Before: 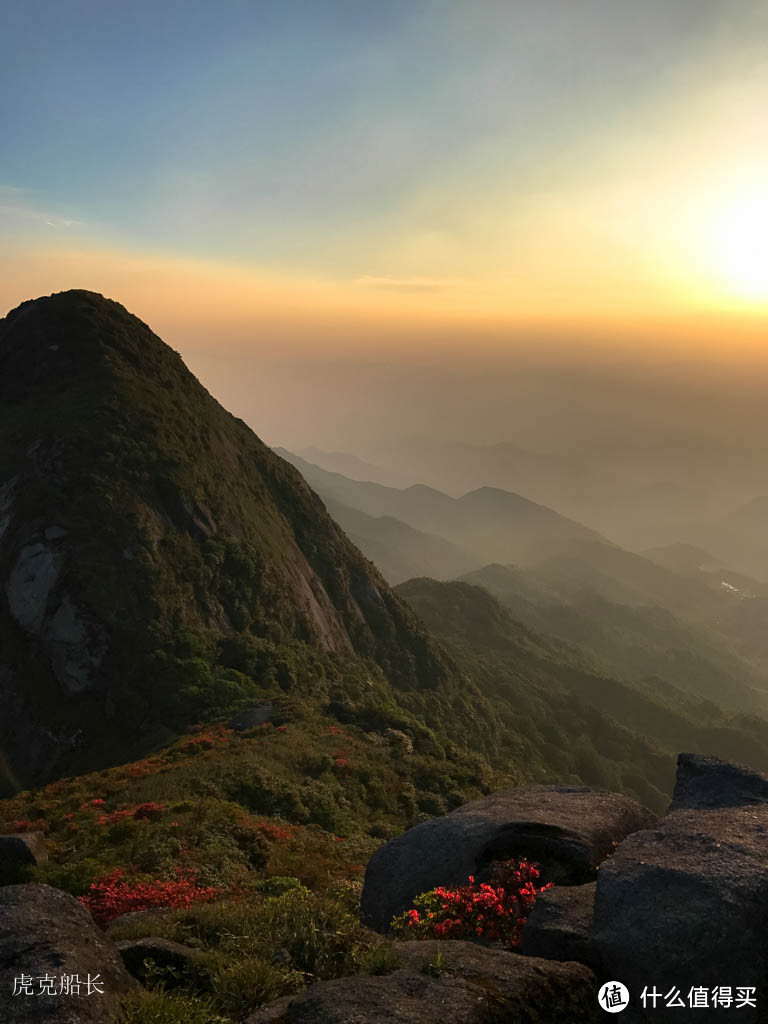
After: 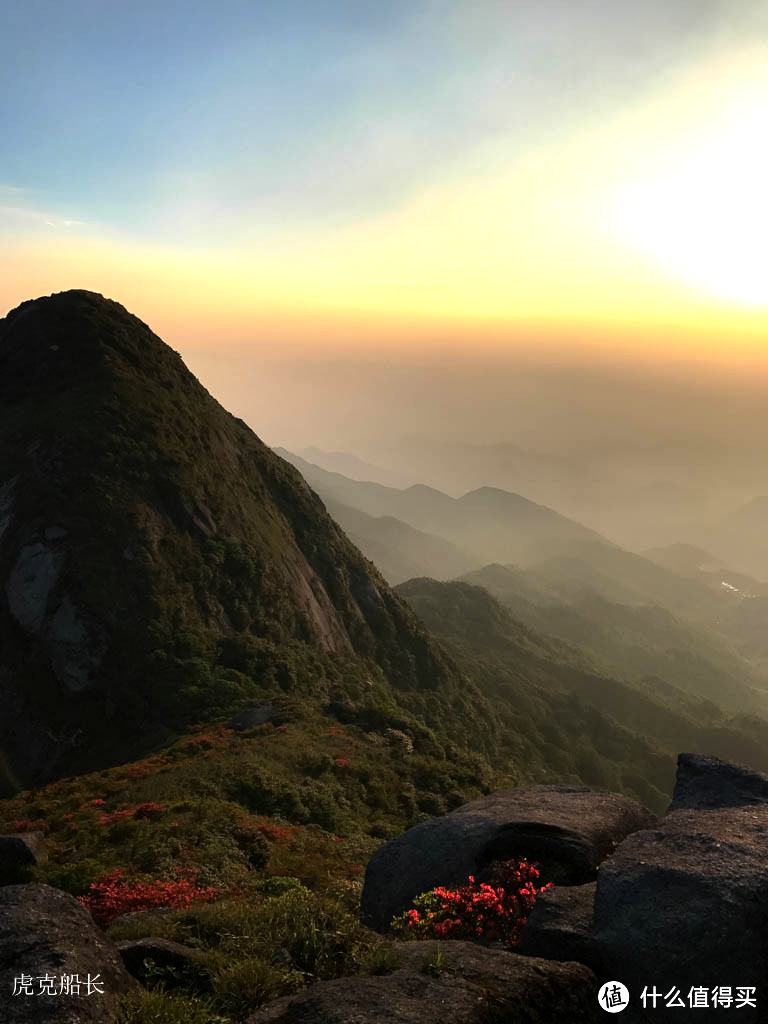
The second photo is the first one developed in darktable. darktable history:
tone equalizer: -8 EV -0.754 EV, -7 EV -0.691 EV, -6 EV -0.572 EV, -5 EV -0.4 EV, -3 EV 0.395 EV, -2 EV 0.6 EV, -1 EV 0.682 EV, +0 EV 0.747 EV
